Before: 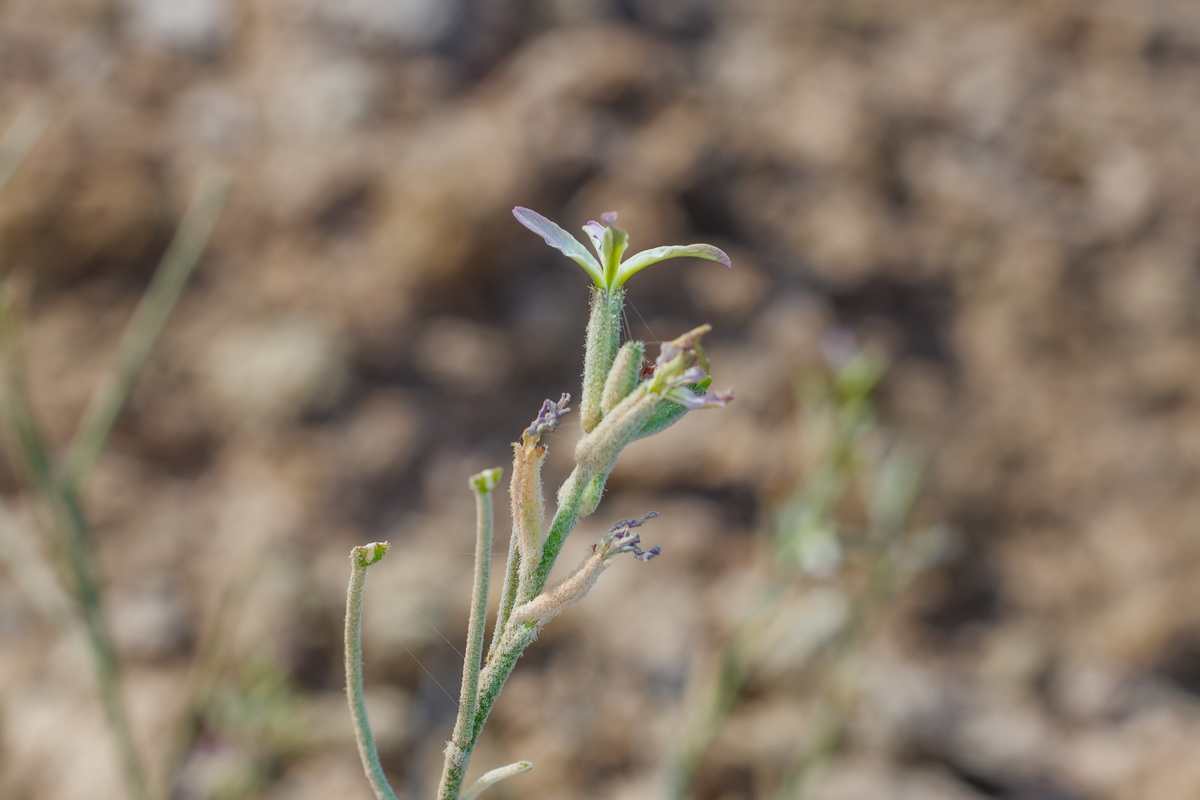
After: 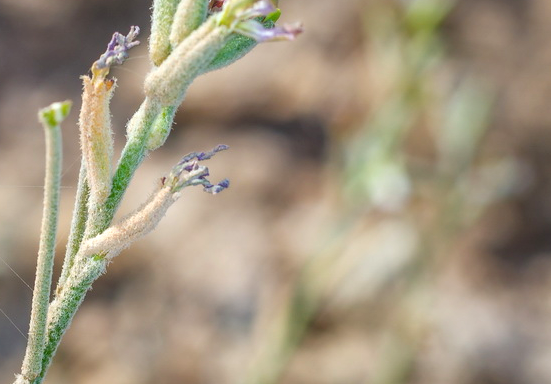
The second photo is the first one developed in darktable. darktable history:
crop: left 35.989%, top 45.904%, right 18.094%, bottom 6.056%
exposure: black level correction 0.001, exposure 0.499 EV, compensate exposure bias true, compensate highlight preservation false
